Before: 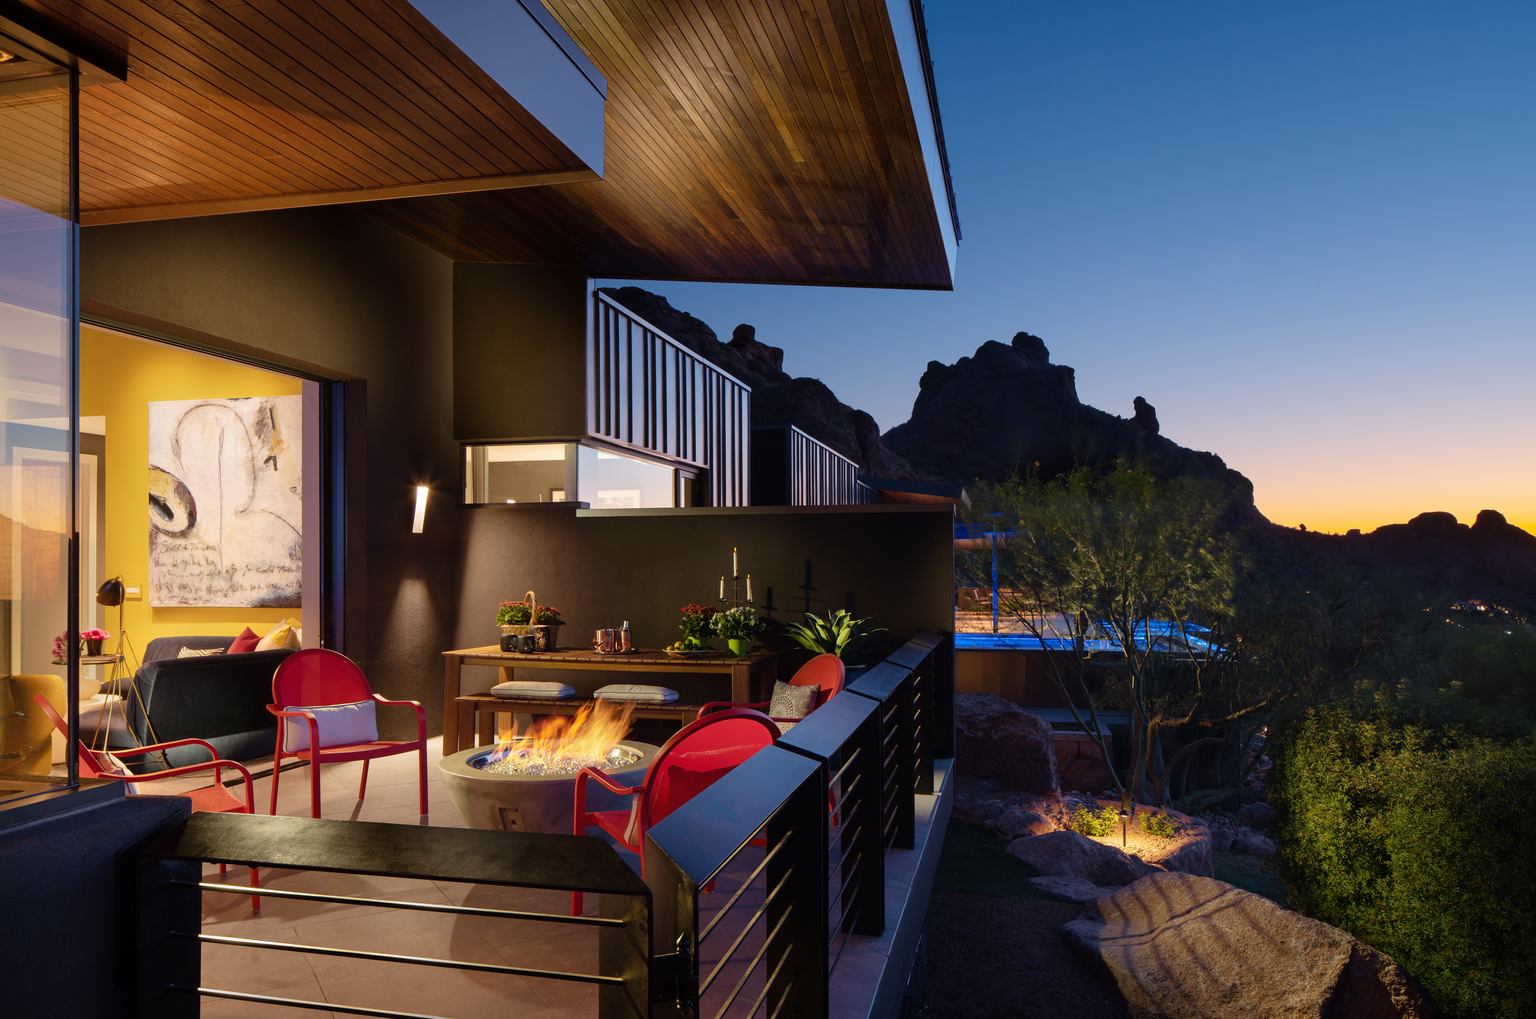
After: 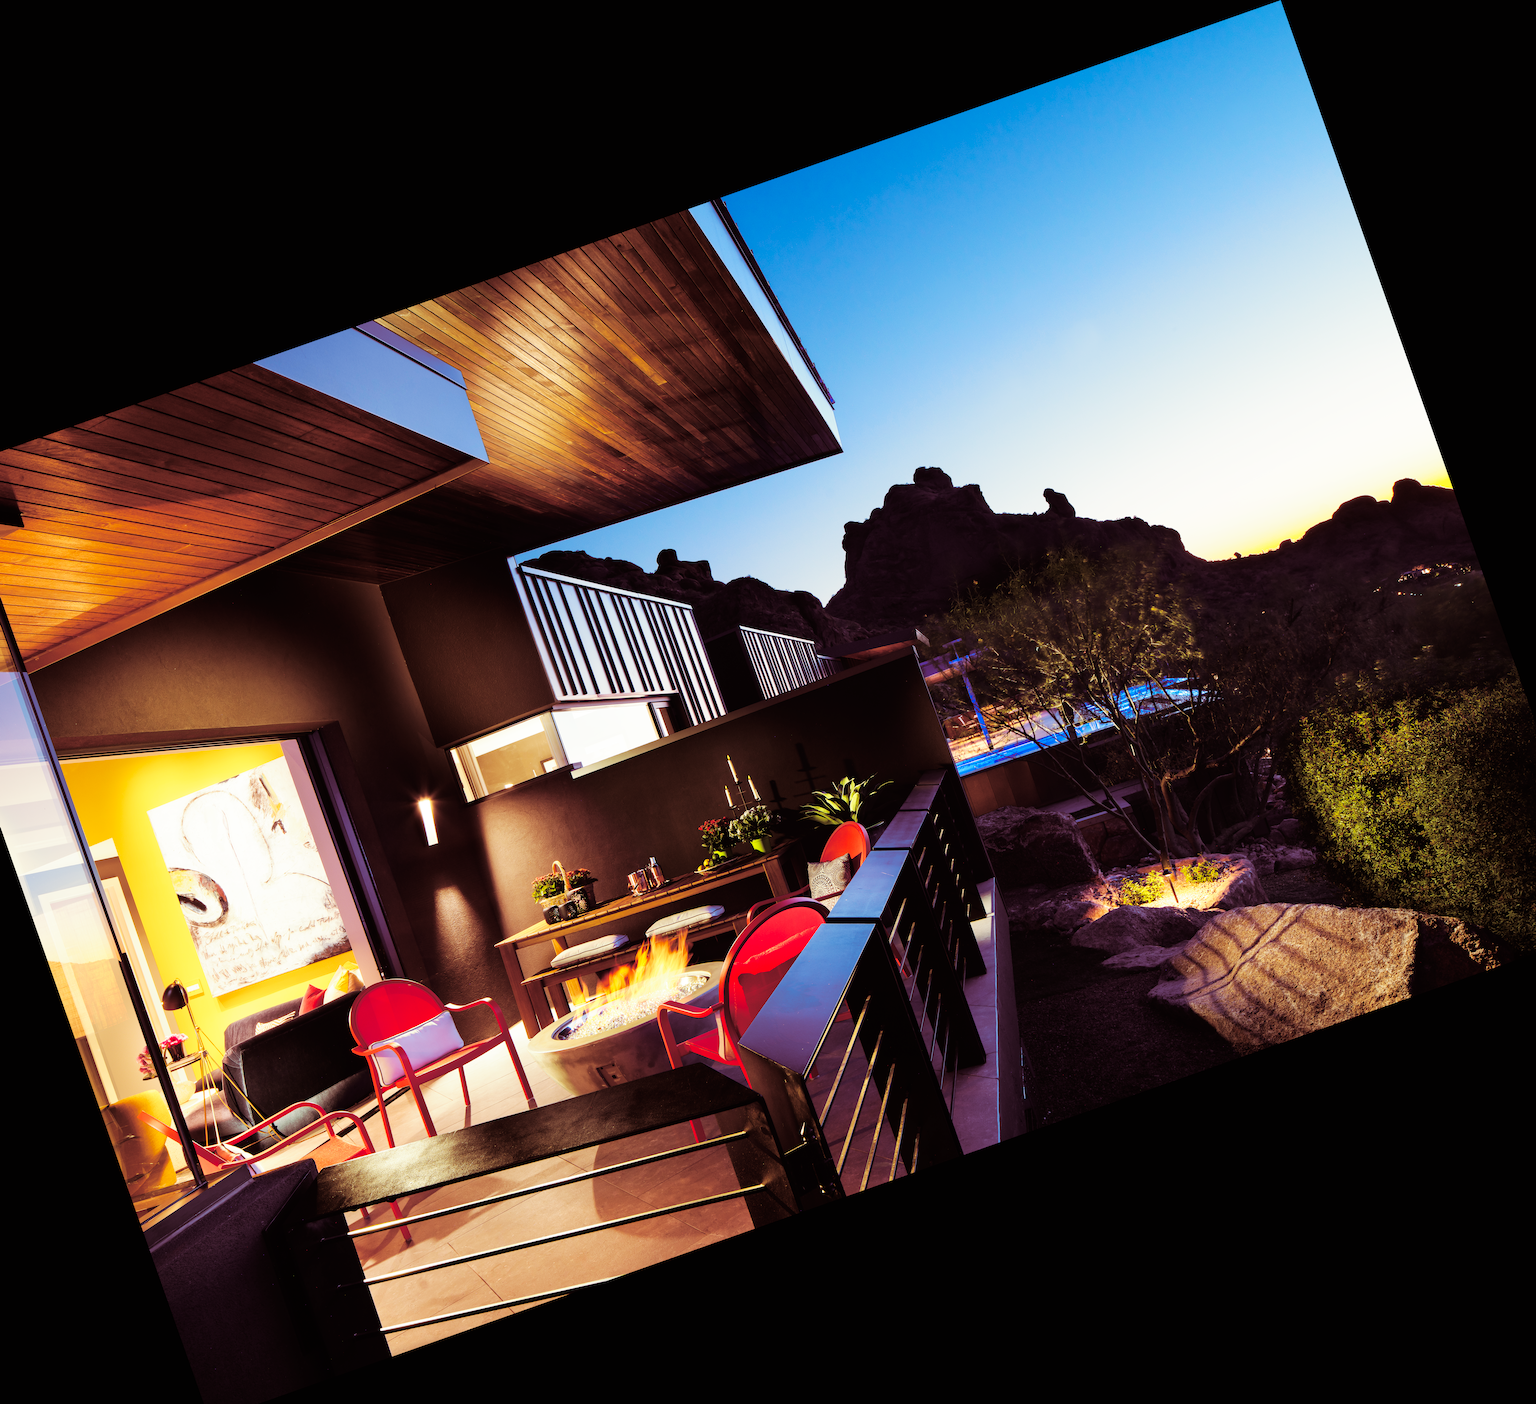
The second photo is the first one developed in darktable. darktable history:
base curve: curves: ch0 [(0, 0) (0.007, 0.004) (0.027, 0.03) (0.046, 0.07) (0.207, 0.54) (0.442, 0.872) (0.673, 0.972) (1, 1)], preserve colors none
split-toning: on, module defaults
crop and rotate: angle 19.43°, left 6.812%, right 4.125%, bottom 1.087%
